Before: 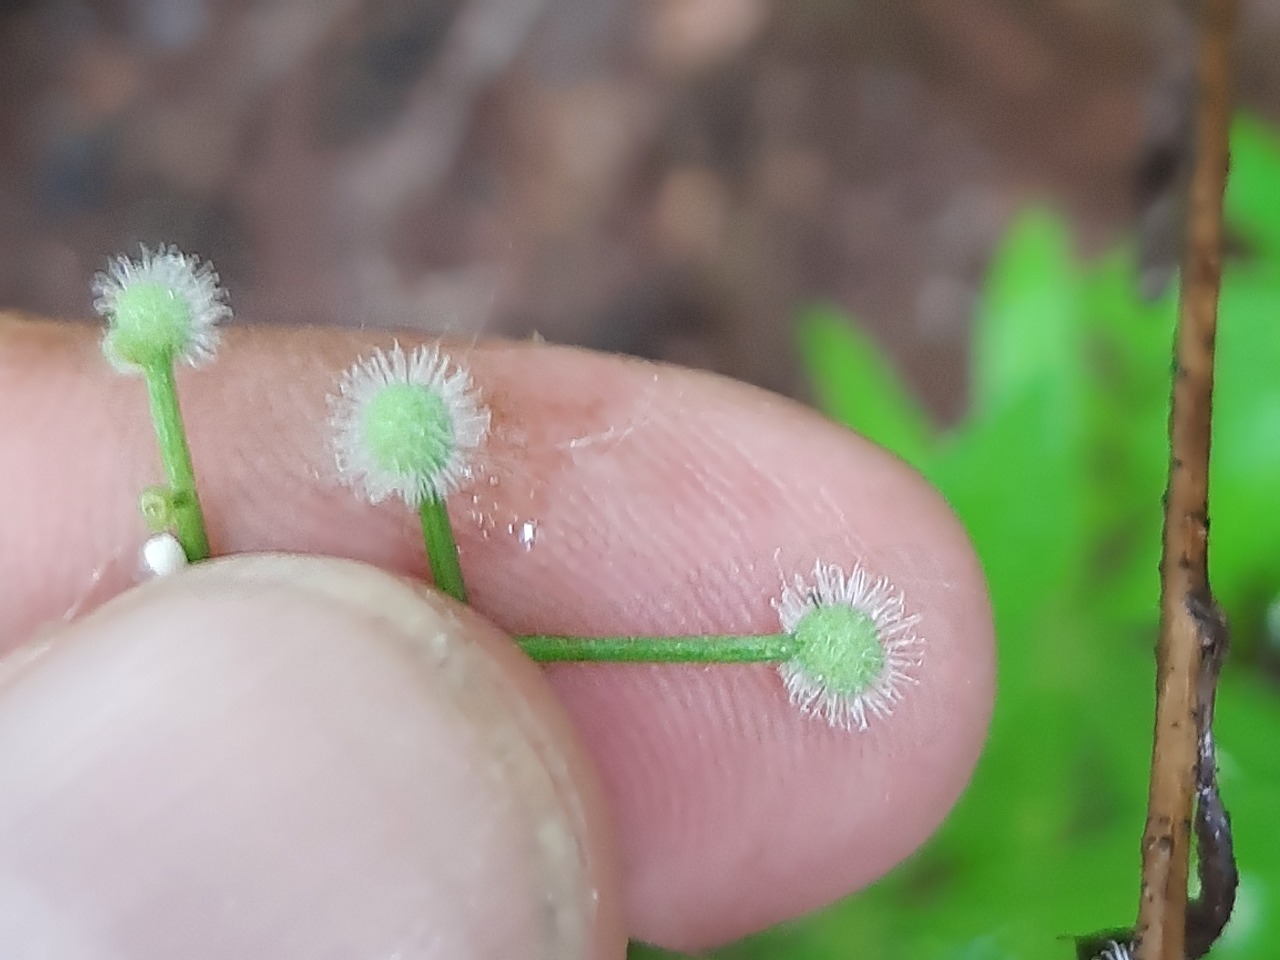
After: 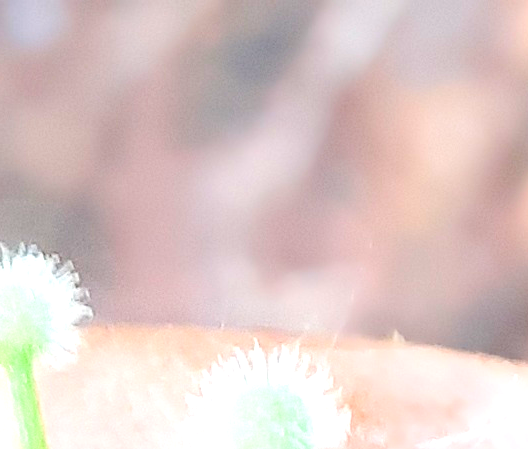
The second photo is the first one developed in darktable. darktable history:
crop and rotate: left 10.958%, top 0.091%, right 47.726%, bottom 53.123%
levels: levels [0.093, 0.434, 0.988]
shadows and highlights: radius 334.75, shadows 63.53, highlights 5.47, compress 87.73%, soften with gaussian
exposure: black level correction 0, exposure 1.372 EV, compensate highlight preservation false
